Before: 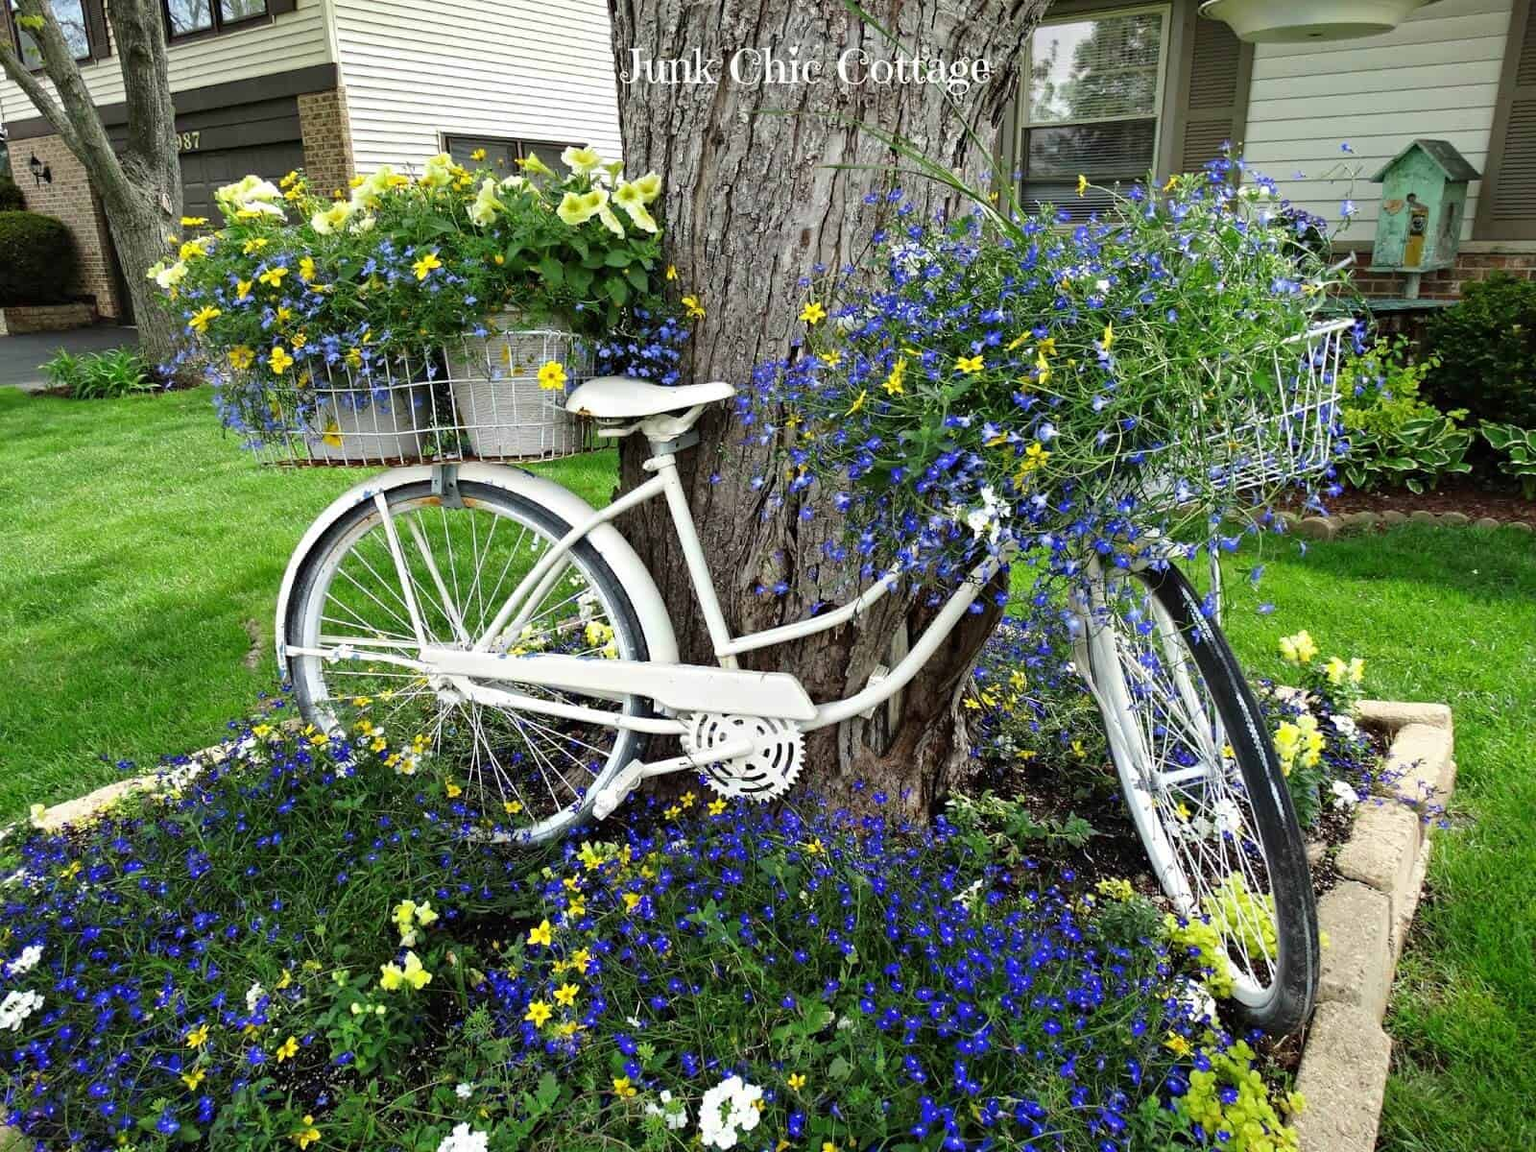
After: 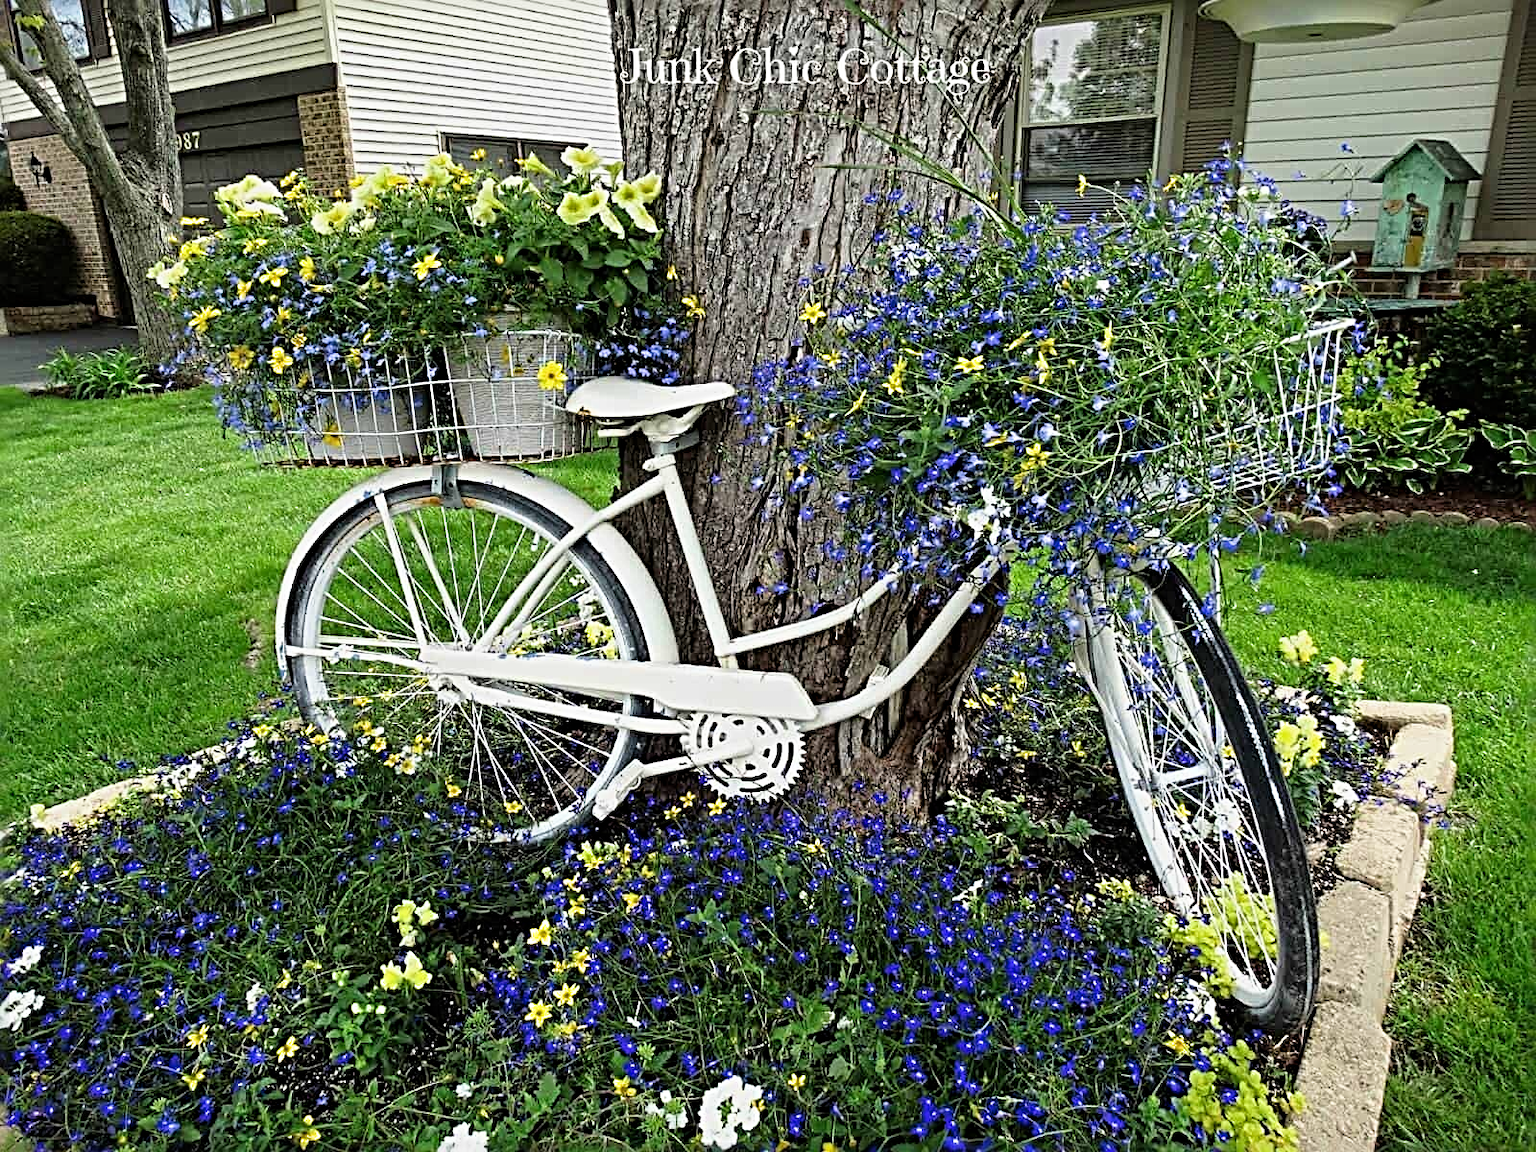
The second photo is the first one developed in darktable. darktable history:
sharpen: radius 3.69, amount 0.928
filmic rgb: black relative exposure -9.5 EV, white relative exposure 3.02 EV, hardness 6.12
color balance: on, module defaults
